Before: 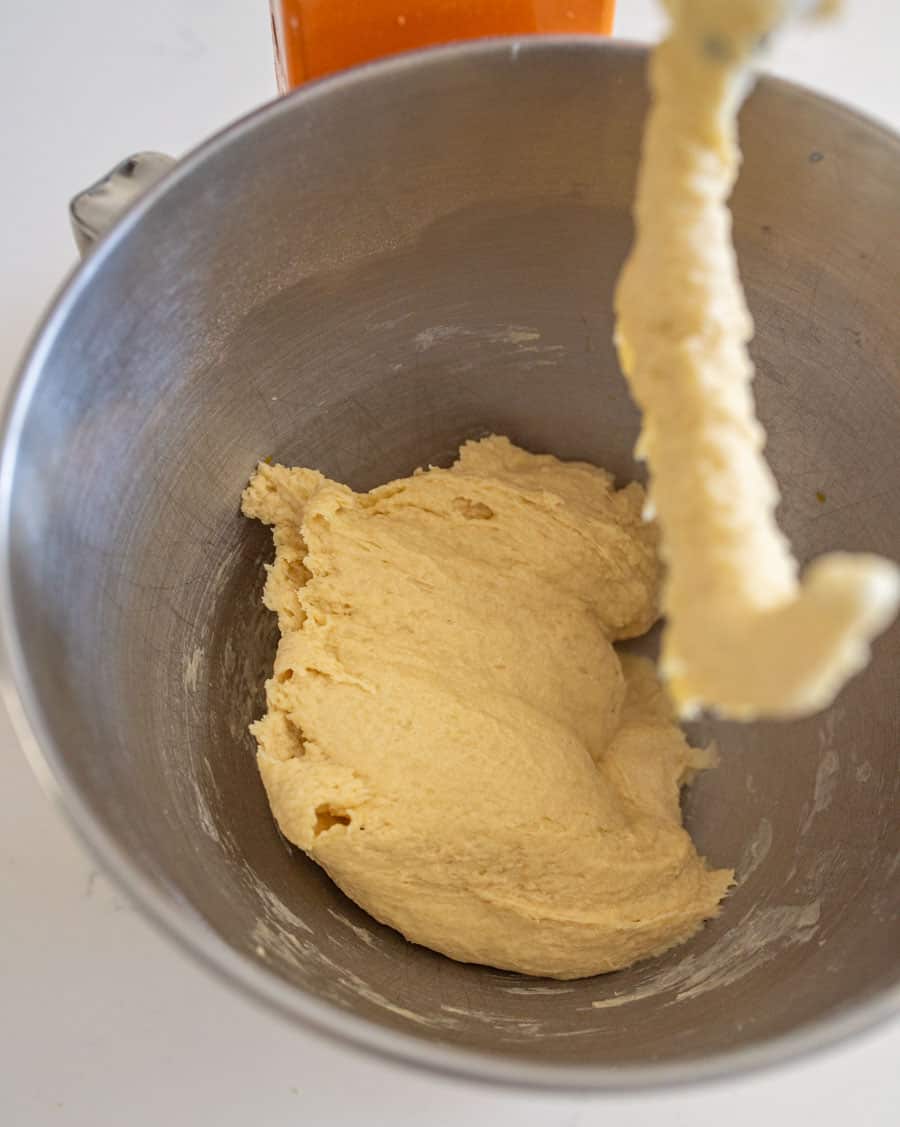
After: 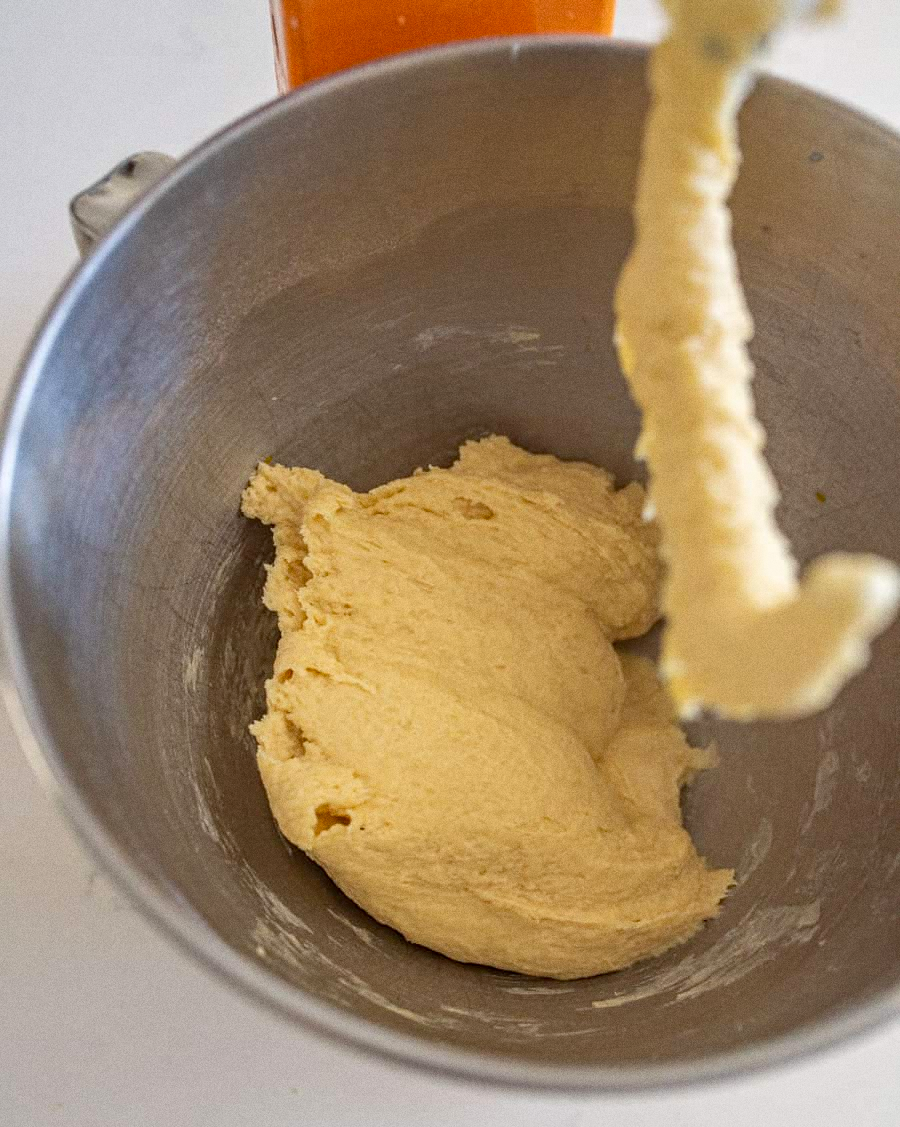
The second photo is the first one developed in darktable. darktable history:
haze removal: compatibility mode true, adaptive false
grain: coarseness 0.09 ISO
